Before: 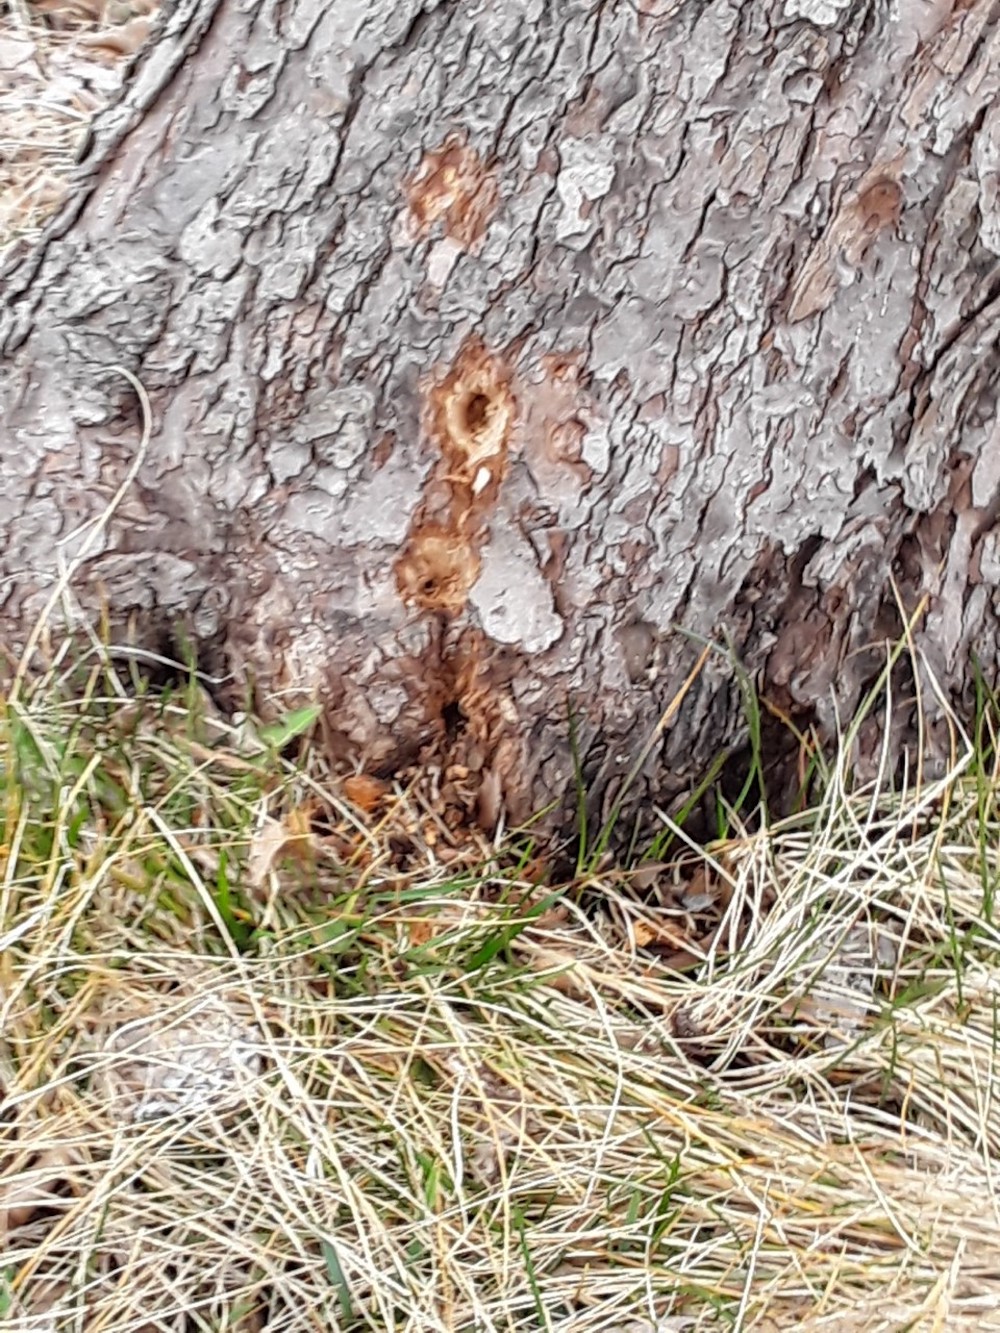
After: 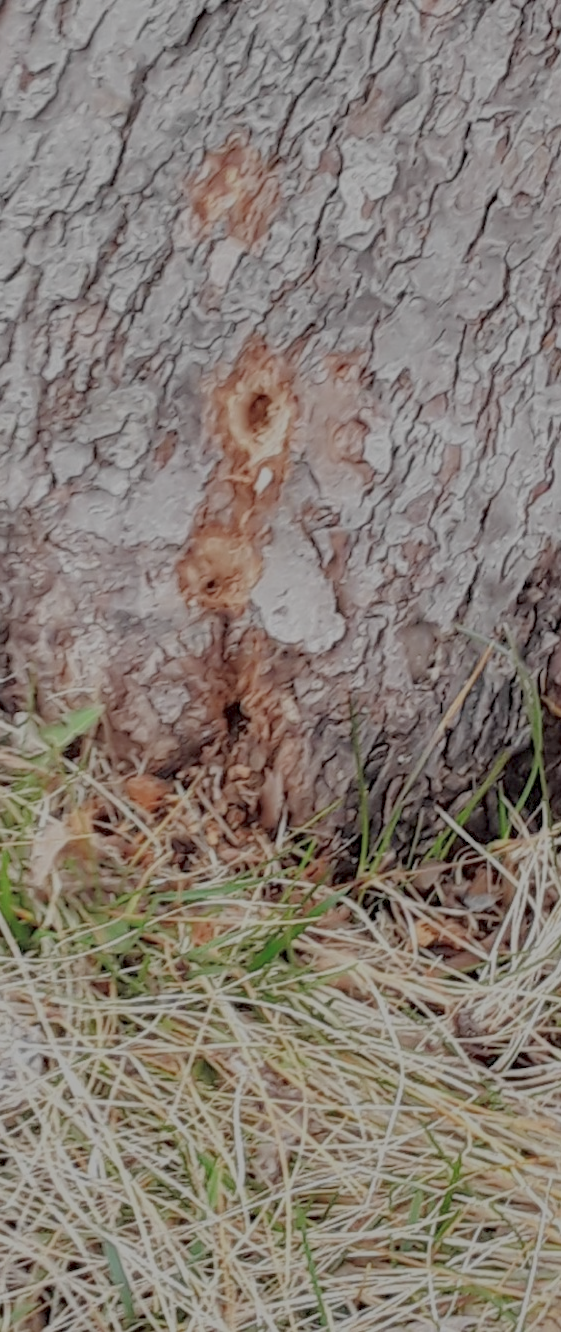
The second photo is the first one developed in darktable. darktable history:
filmic rgb: black relative exposure -15.89 EV, white relative exposure 7.99 EV, threshold 2.95 EV, hardness 4.15, latitude 49.11%, contrast 0.5, enable highlight reconstruction true
local contrast: shadows 90%, midtone range 0.5
crop: left 21.828%, right 22.056%, bottom 0.011%
shadows and highlights: shadows 23.05, highlights -48.57, soften with gaussian
